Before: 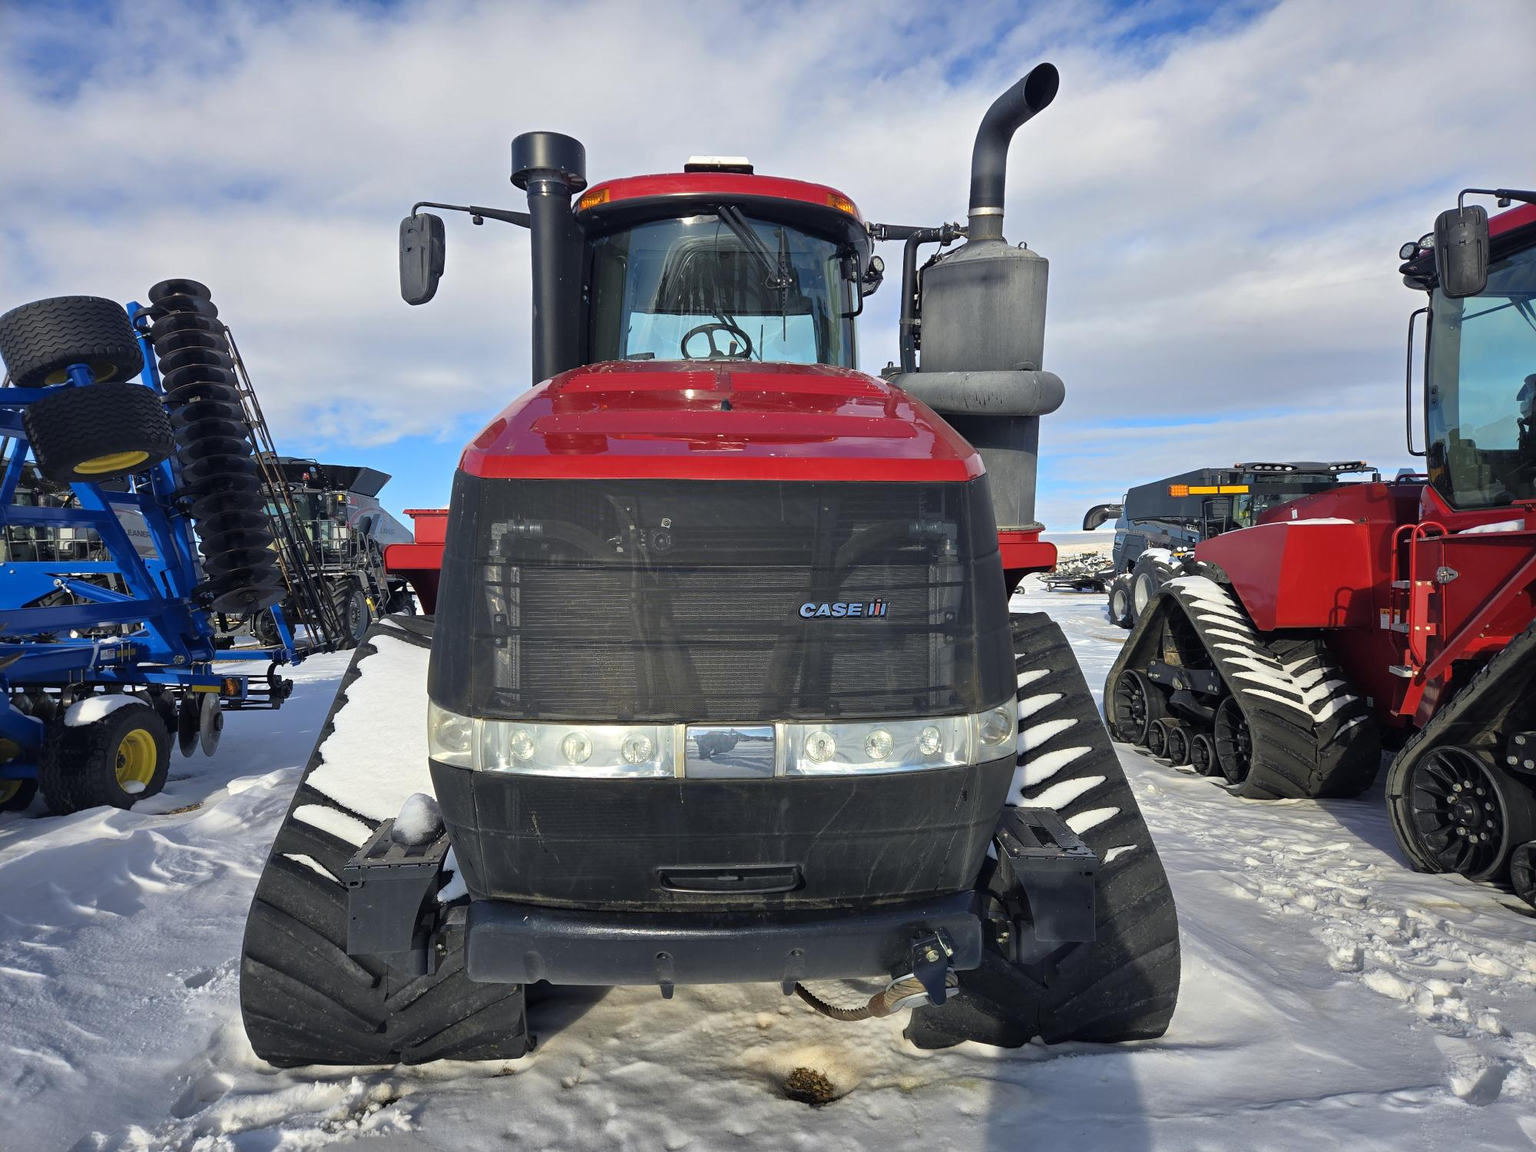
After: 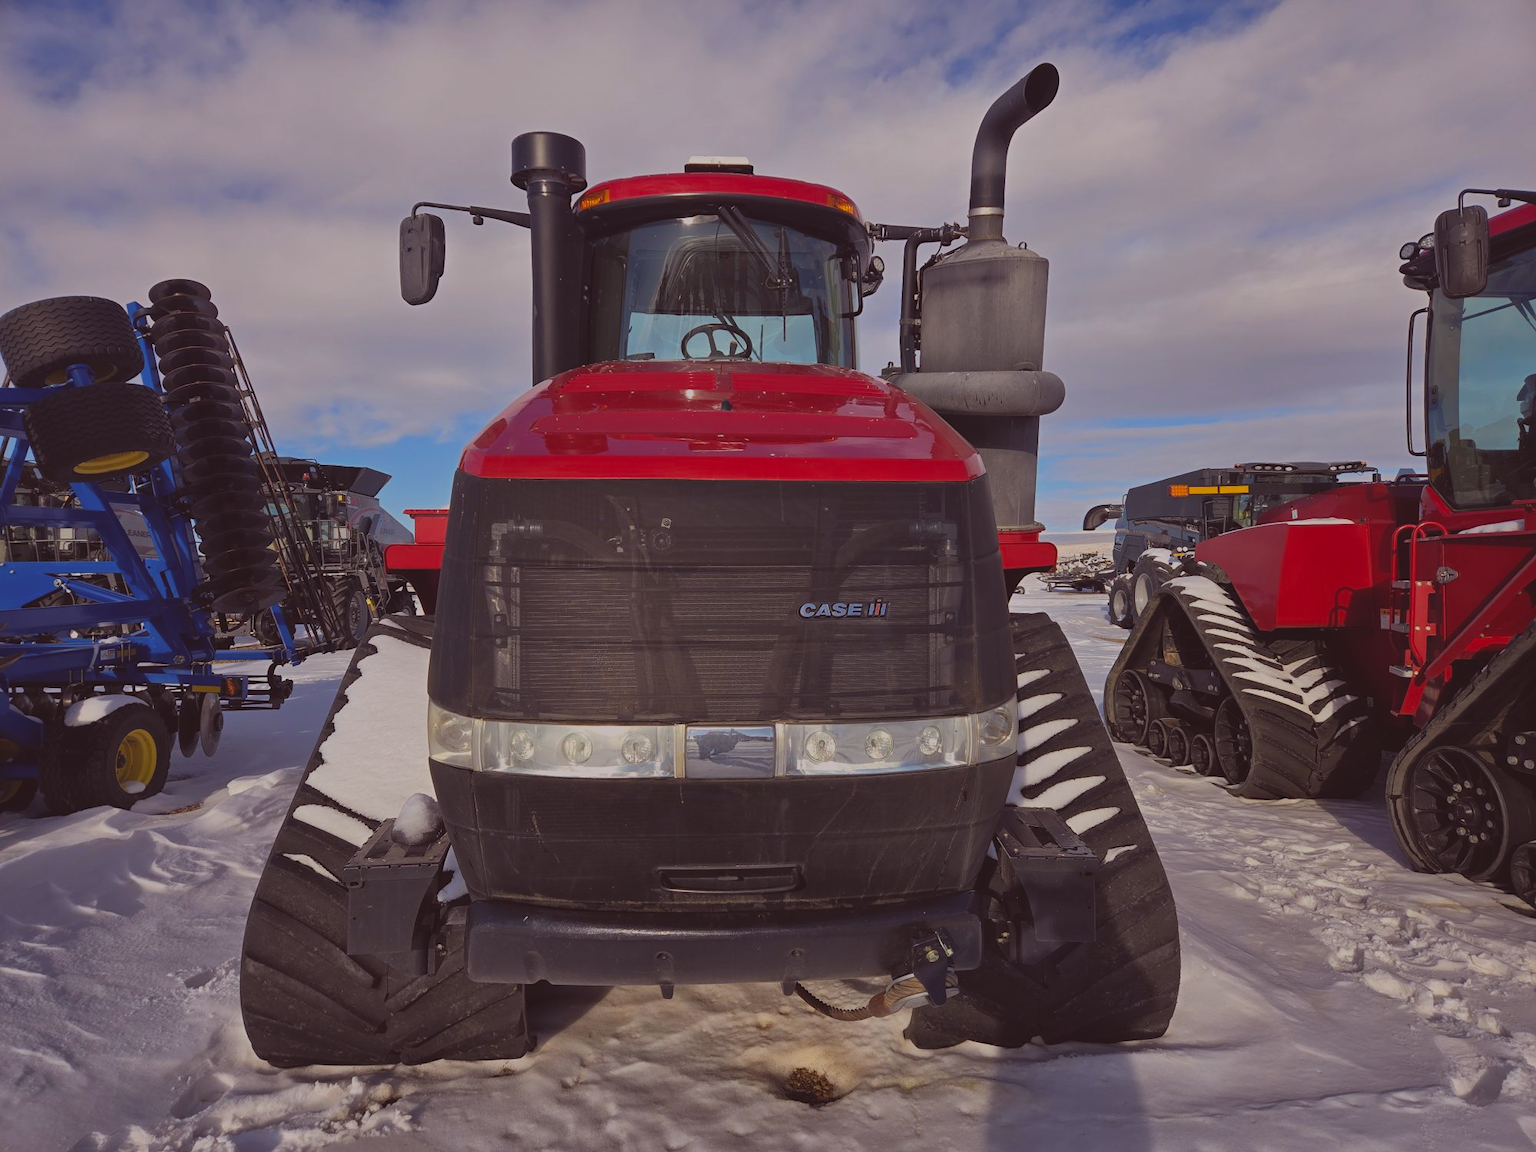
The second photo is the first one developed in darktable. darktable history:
exposure: black level correction -0.016, exposure -1.018 EV, compensate highlight preservation false
rgb levels: mode RGB, independent channels, levels [[0, 0.474, 1], [0, 0.5, 1], [0, 0.5, 1]]
